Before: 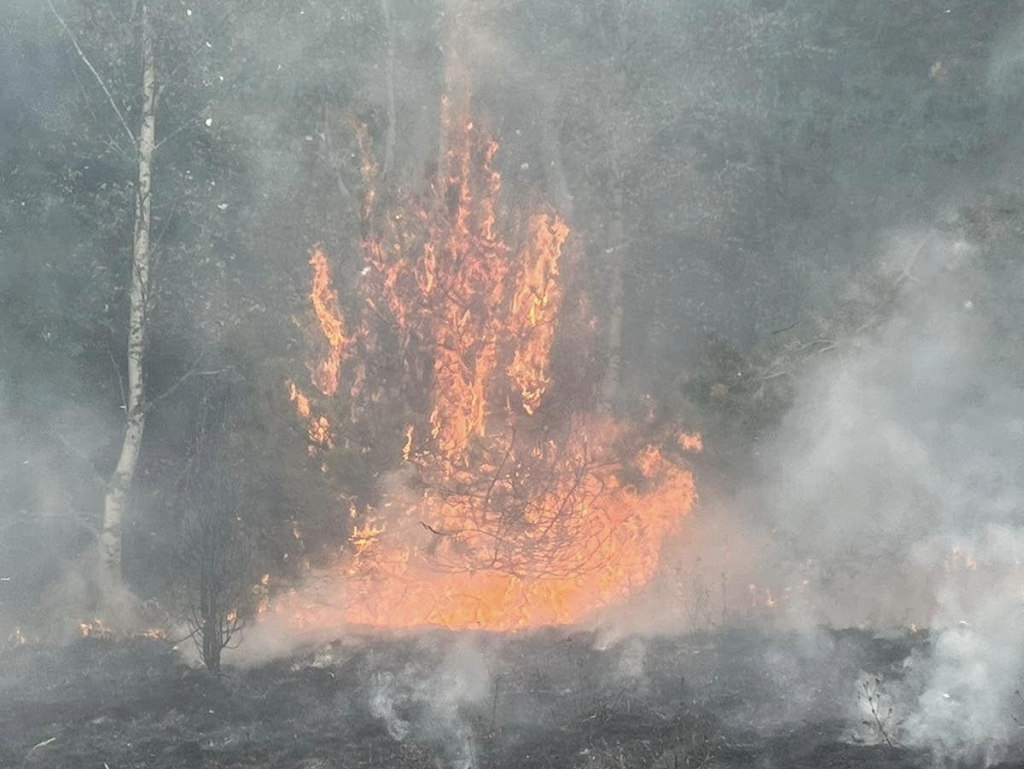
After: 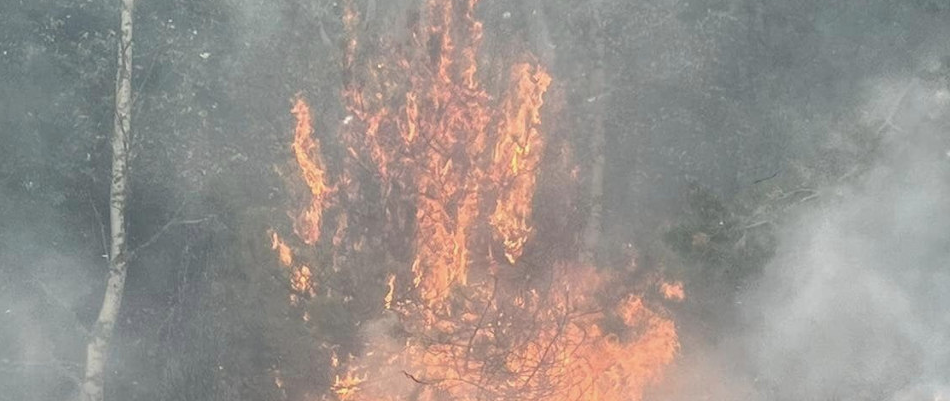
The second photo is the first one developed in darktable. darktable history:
crop: left 1.764%, top 19.728%, right 5.375%, bottom 28.087%
